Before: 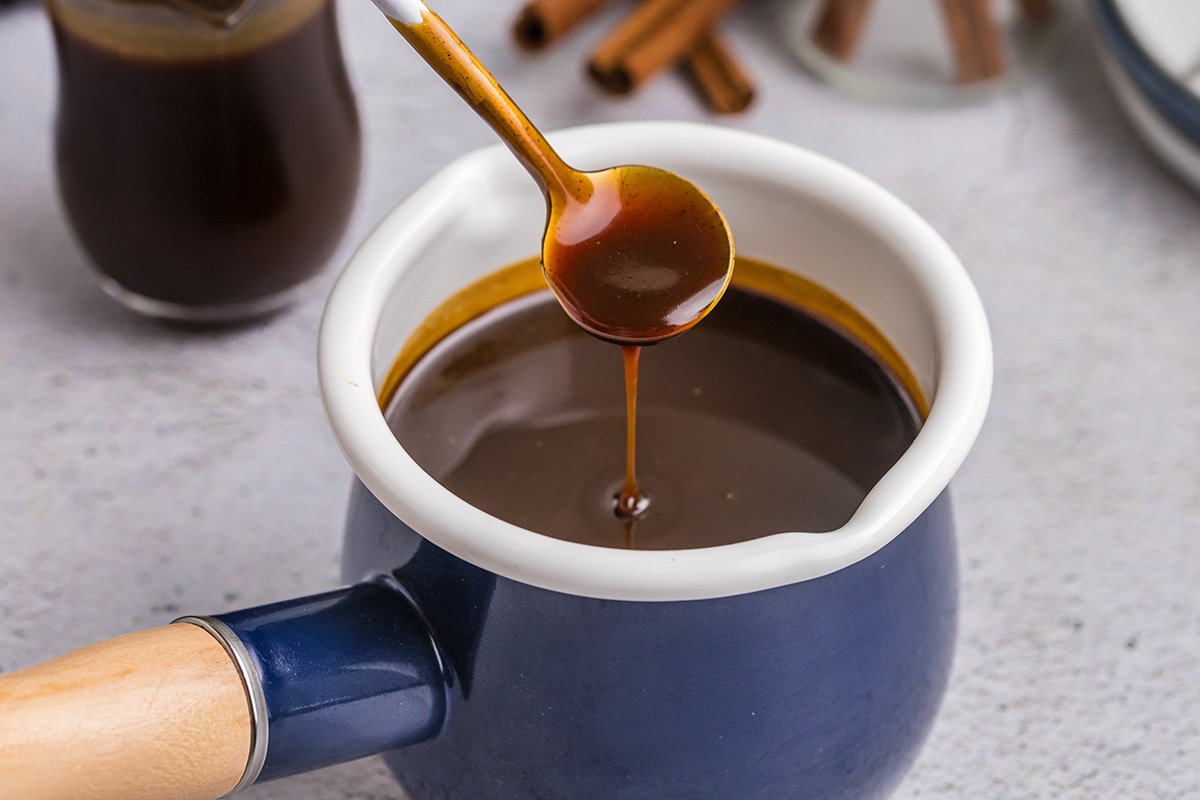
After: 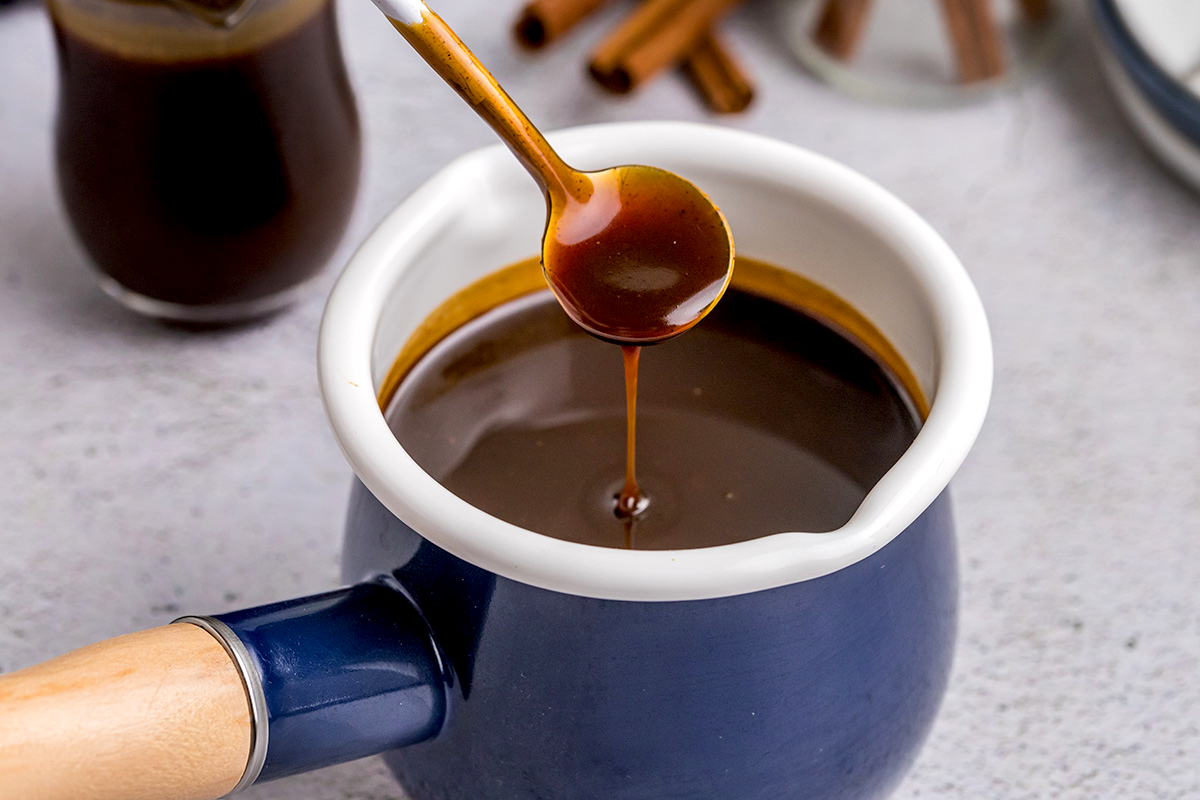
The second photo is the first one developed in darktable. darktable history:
exposure: black level correction 0.009, exposure 0.117 EV, compensate highlight preservation false
